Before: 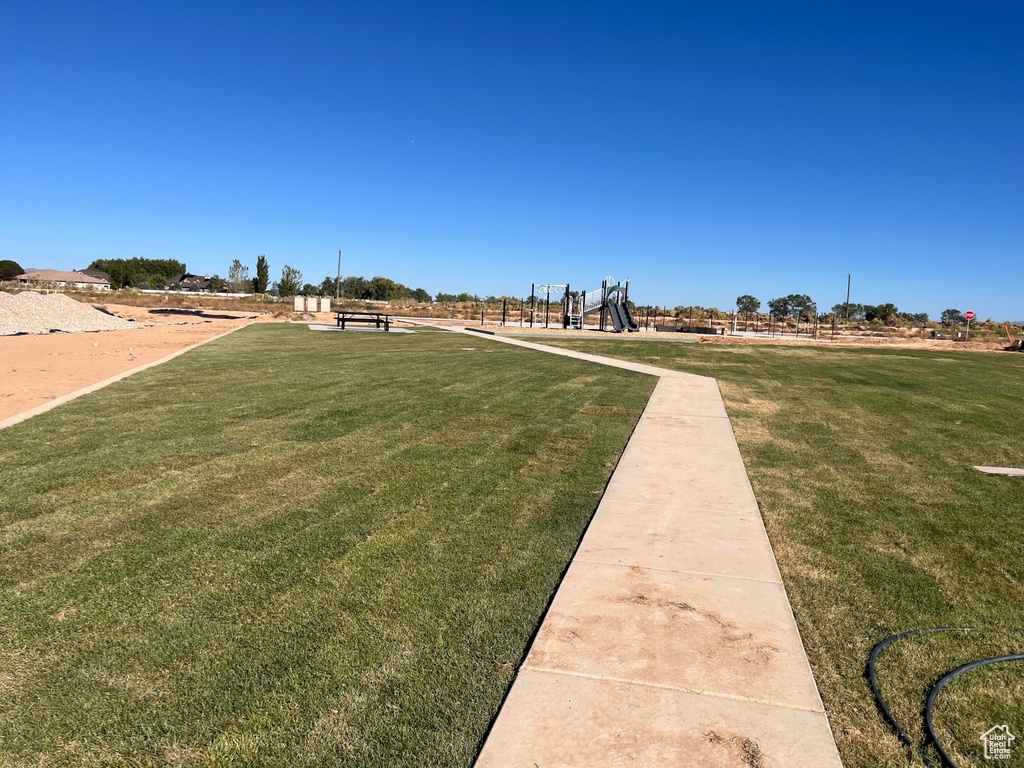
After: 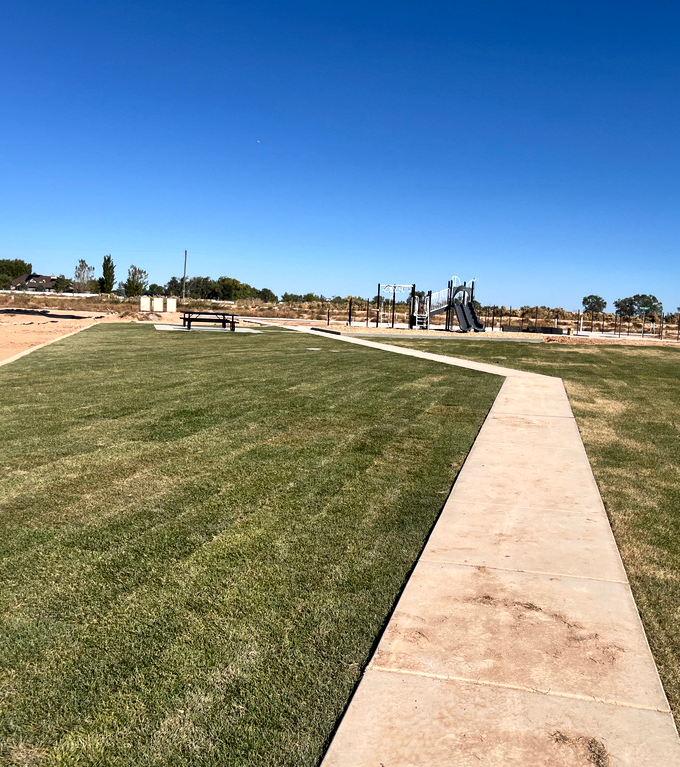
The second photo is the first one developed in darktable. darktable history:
local contrast: mode bilateral grid, contrast 25, coarseness 60, detail 151%, midtone range 0.2
crop and rotate: left 15.109%, right 18.482%
